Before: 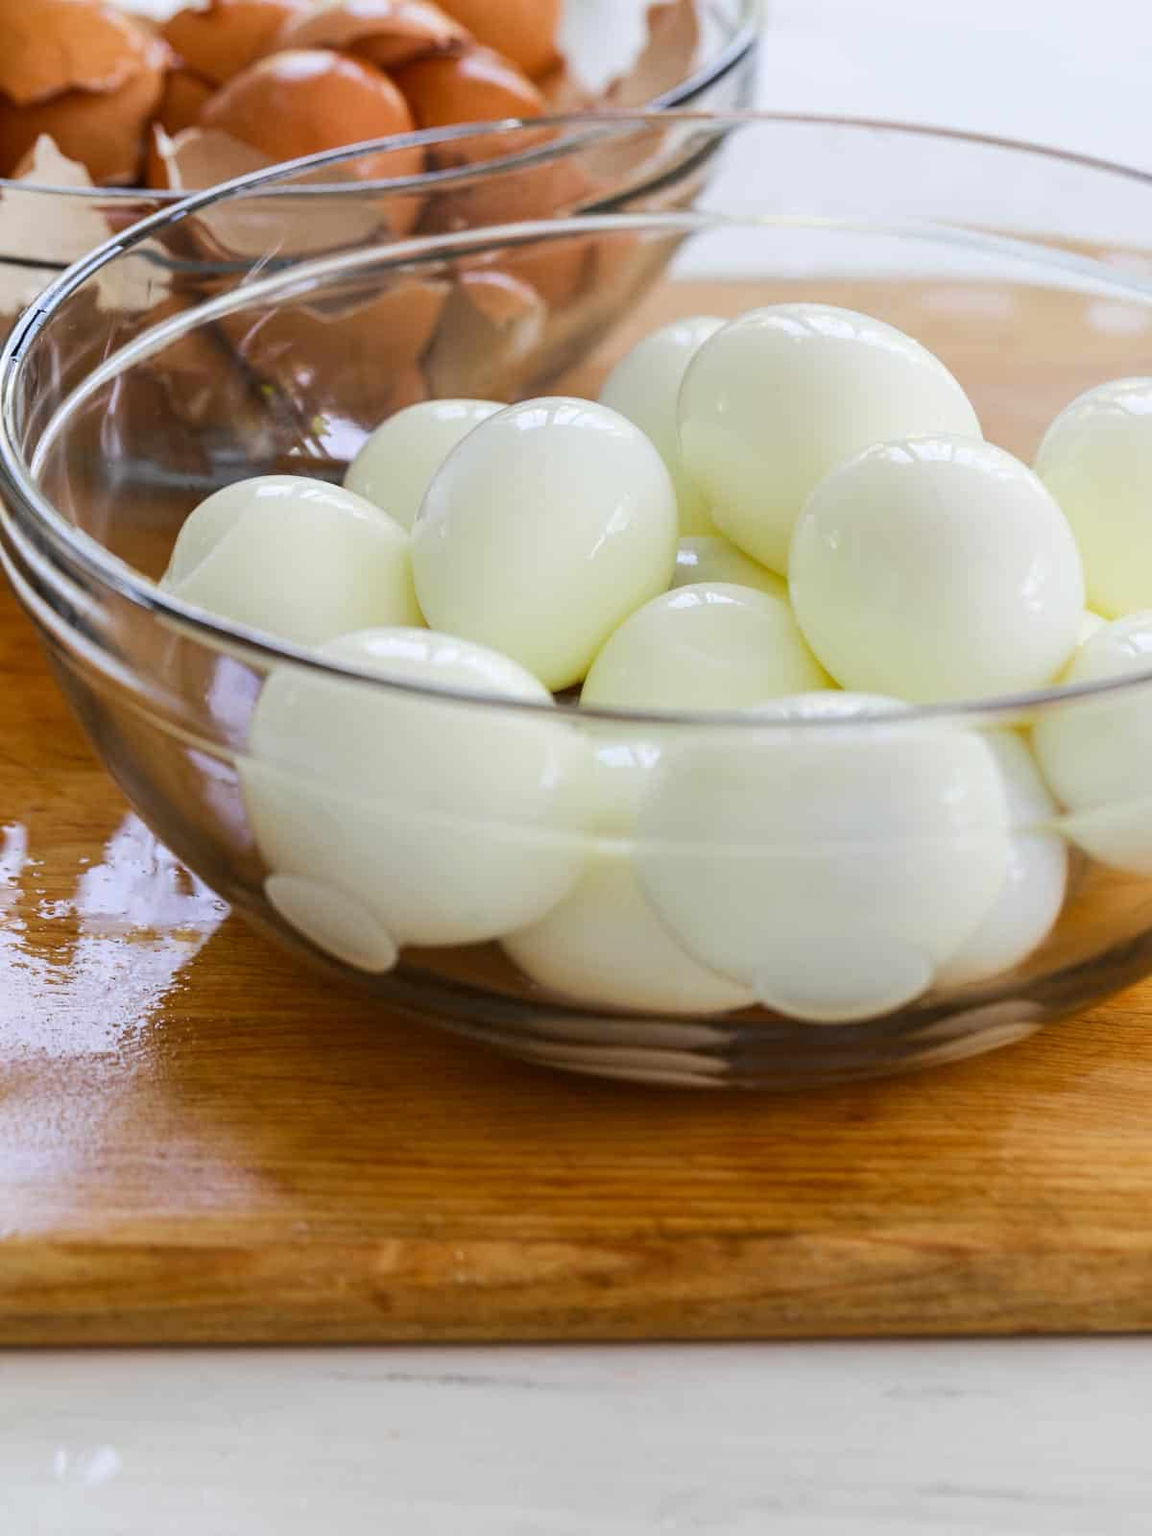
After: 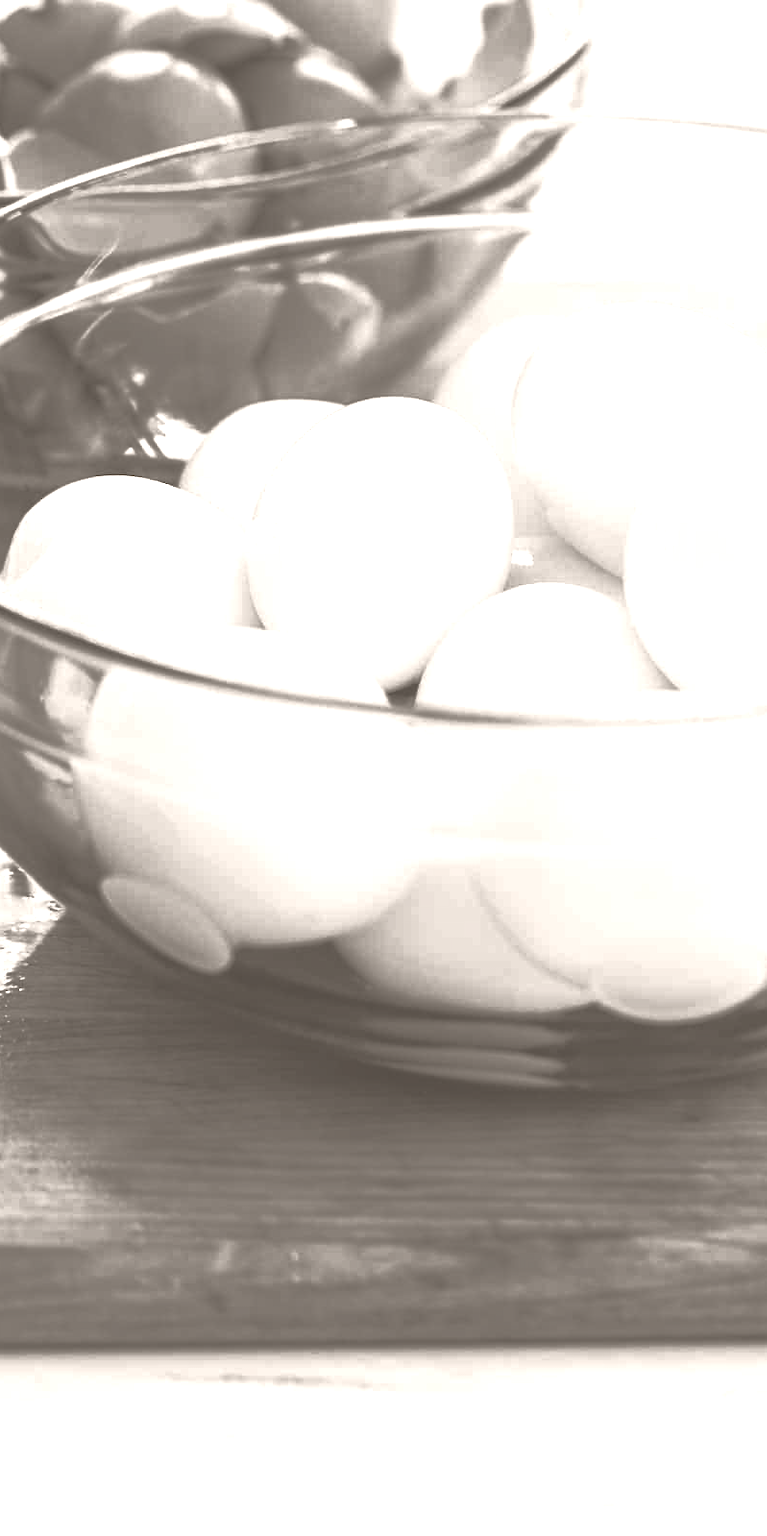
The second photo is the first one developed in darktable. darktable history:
colorize: hue 34.49°, saturation 35.33%, source mix 100%, lightness 55%, version 1
crop and rotate: left 14.385%, right 18.948%
color balance rgb: linear chroma grading › global chroma 40.15%, perceptual saturation grading › global saturation 60.58%, perceptual saturation grading › highlights 20.44%, perceptual saturation grading › shadows -50.36%, perceptual brilliance grading › highlights 2.19%, perceptual brilliance grading › mid-tones -50.36%, perceptual brilliance grading › shadows -50.36%
white balance: emerald 1
